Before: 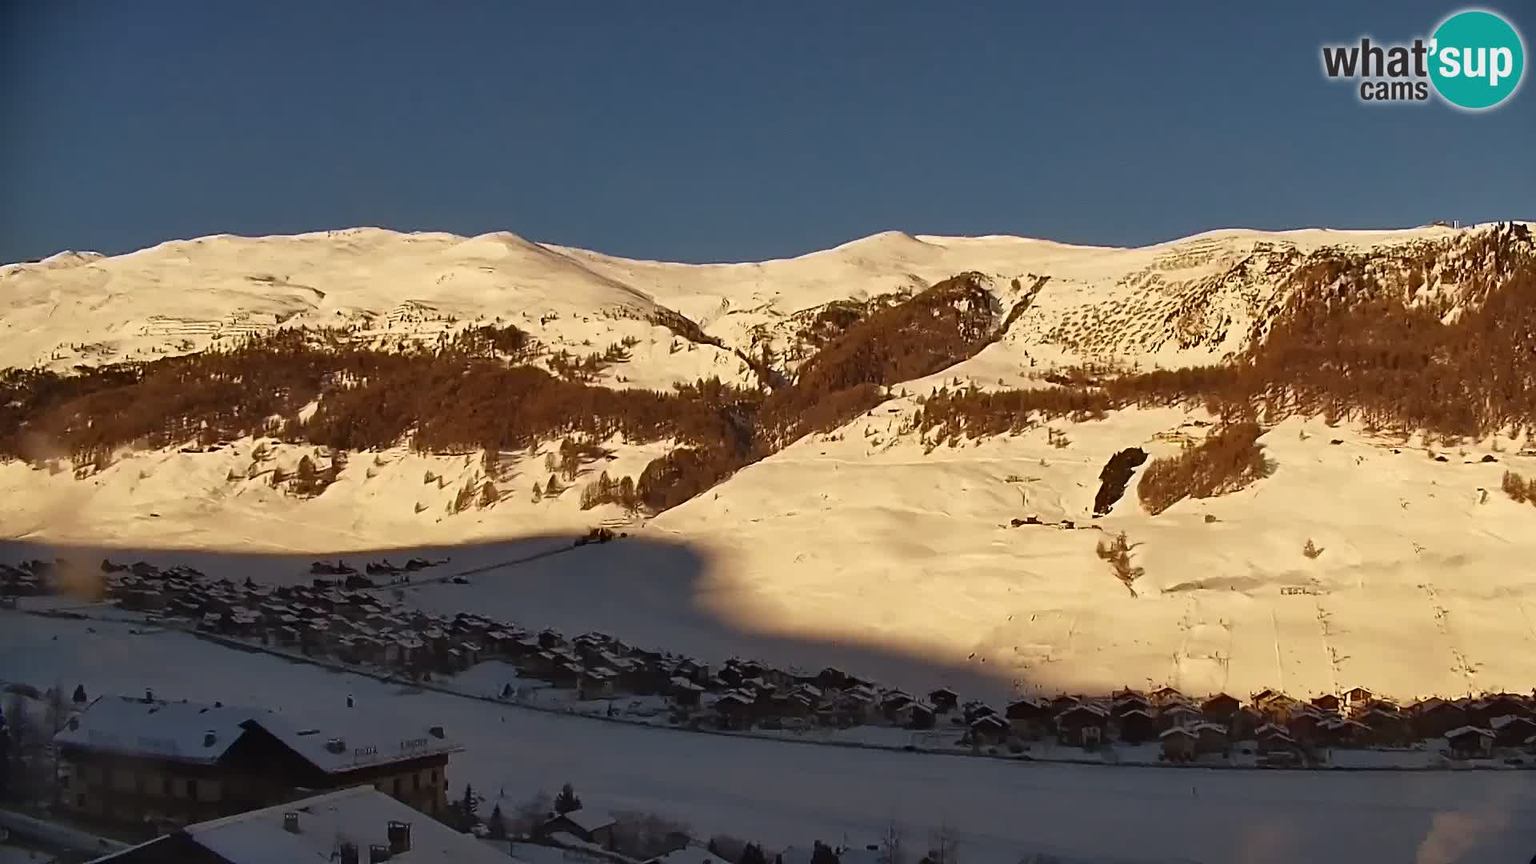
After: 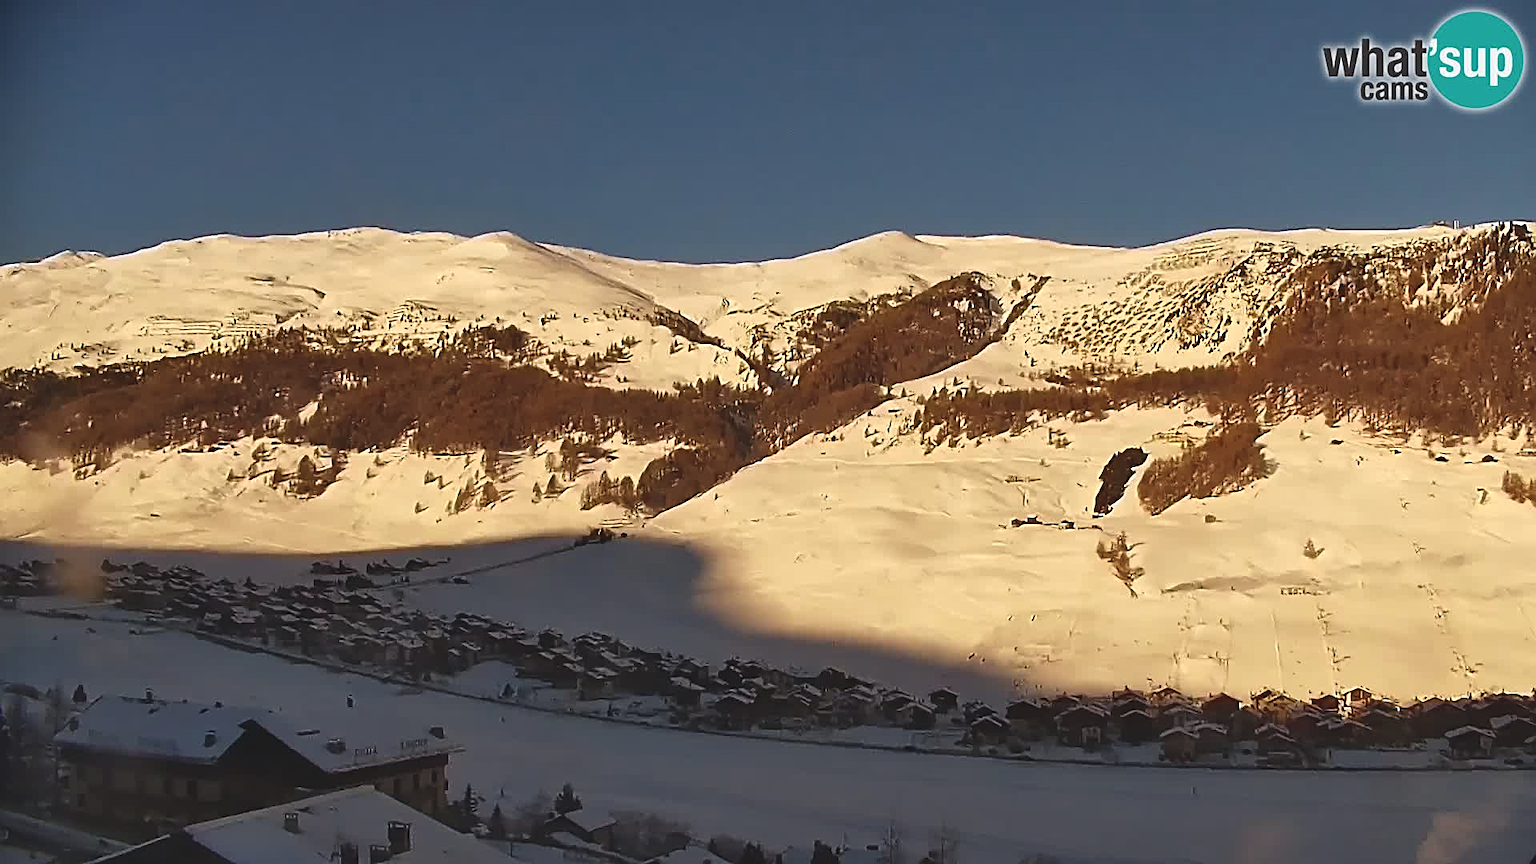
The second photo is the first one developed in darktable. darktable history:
tone equalizer: on, module defaults
sharpen: on, module defaults
exposure: black level correction -0.008, exposure 0.068 EV, compensate highlight preservation false
